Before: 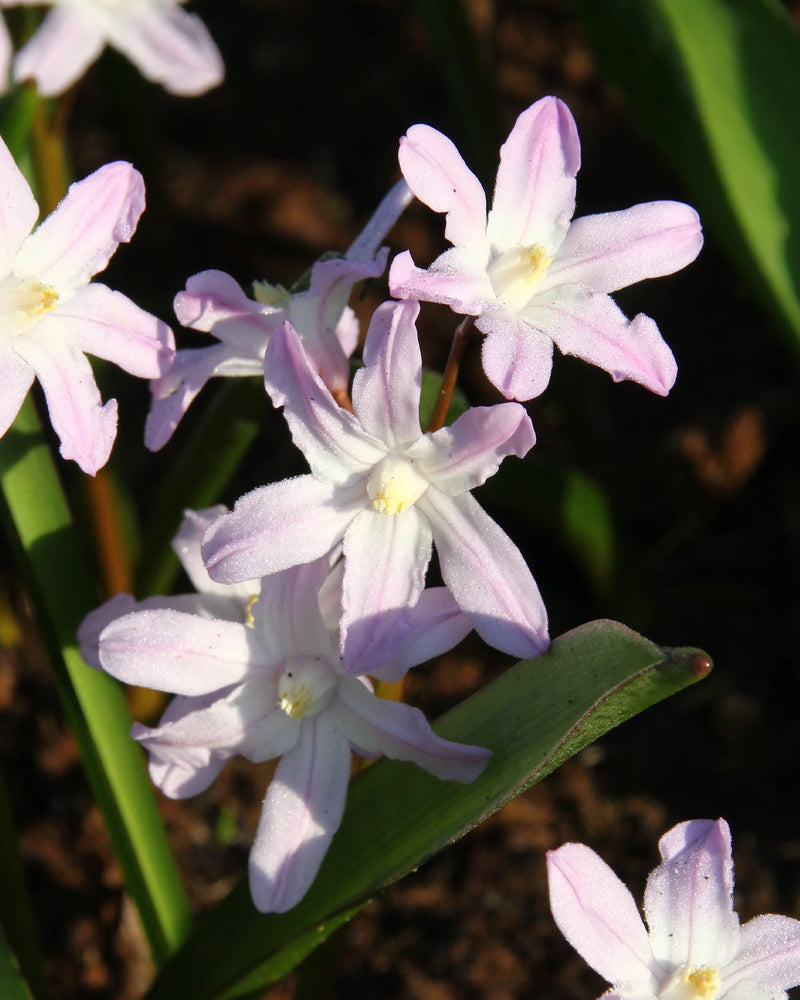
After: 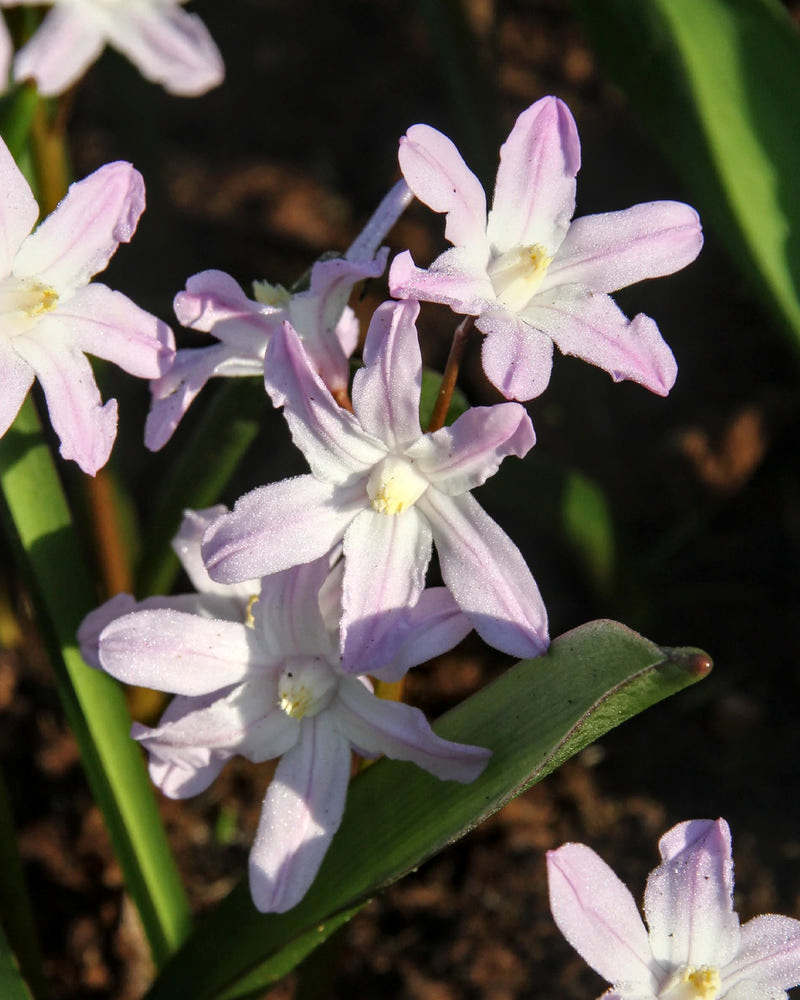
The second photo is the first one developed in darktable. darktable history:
exposure: compensate highlight preservation false
local contrast: detail 130%
